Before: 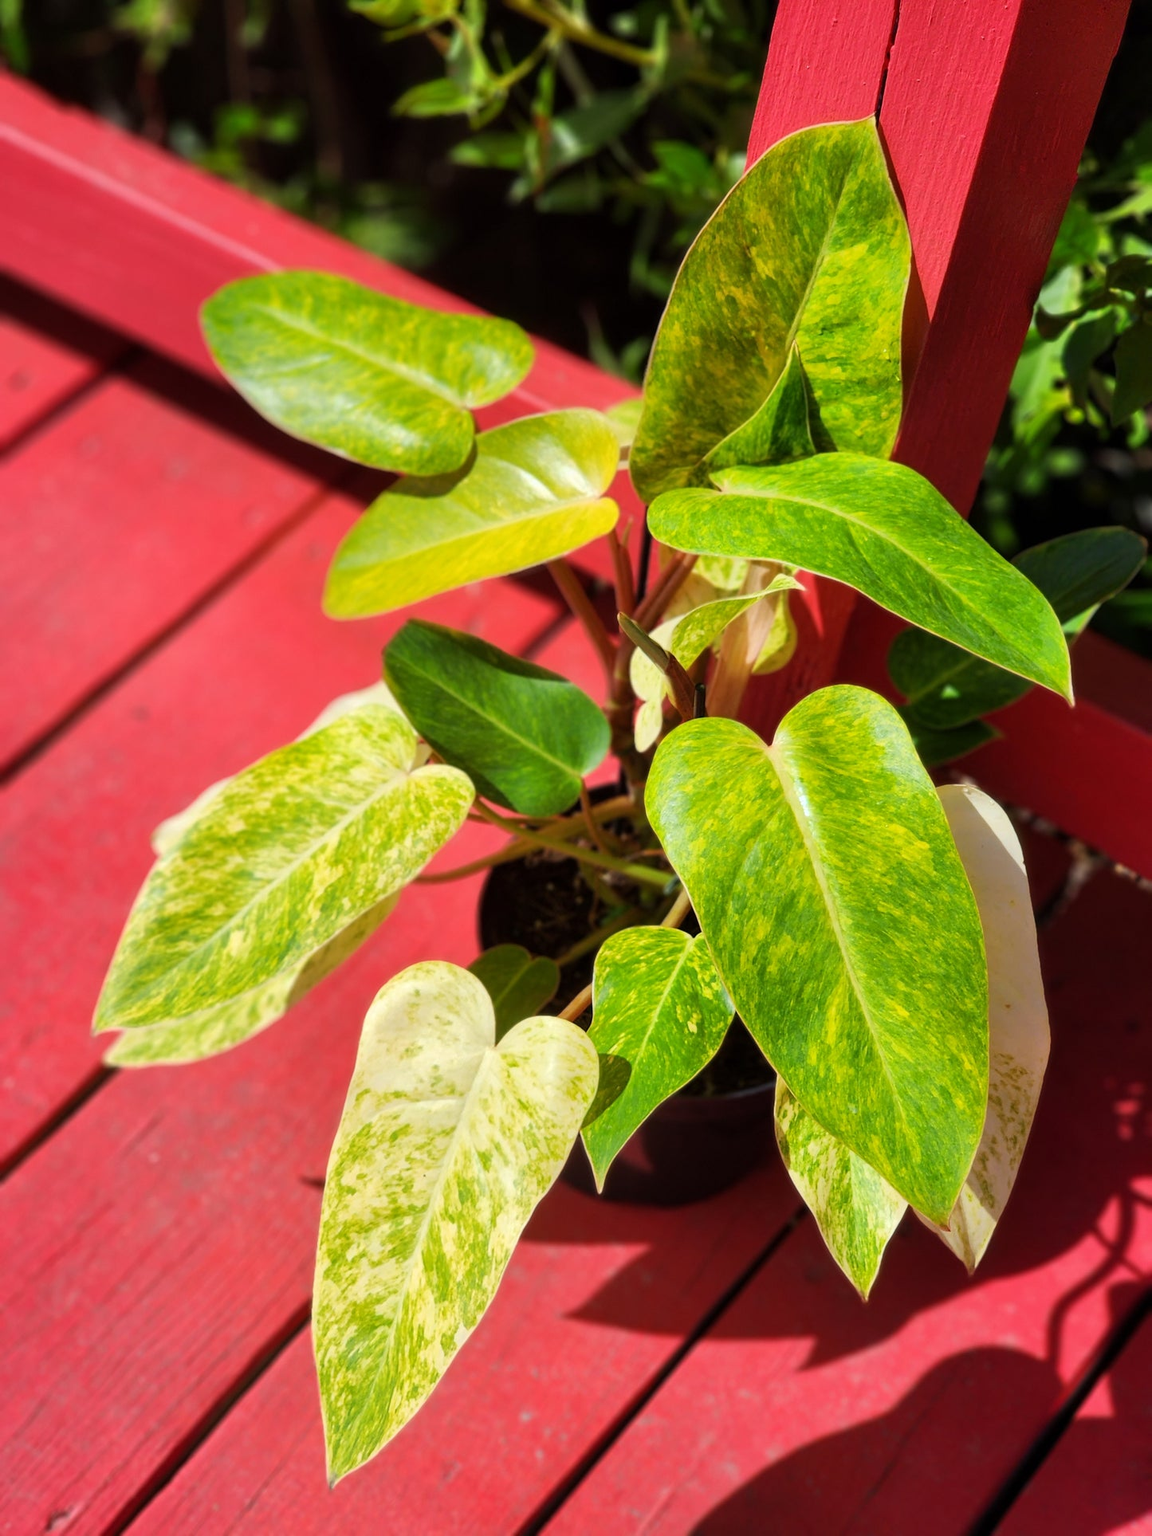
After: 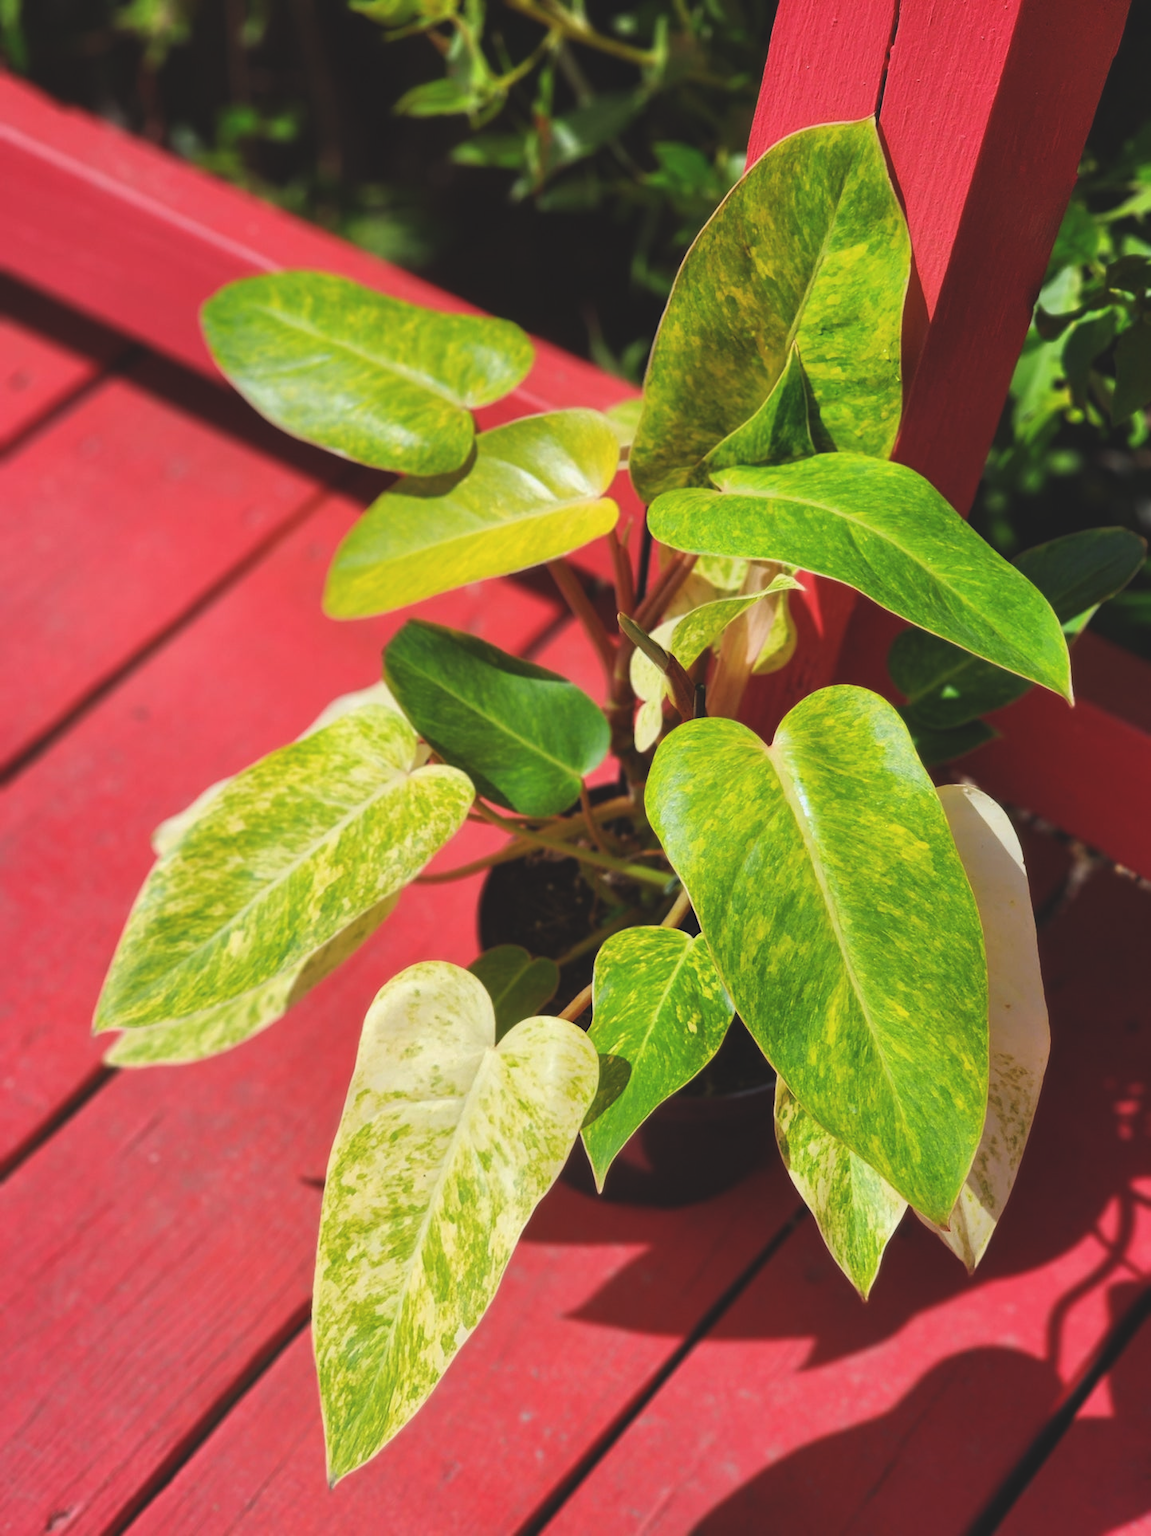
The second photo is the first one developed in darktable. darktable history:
exposure: black level correction -0.015, exposure -0.128 EV, compensate exposure bias true, compensate highlight preservation false
